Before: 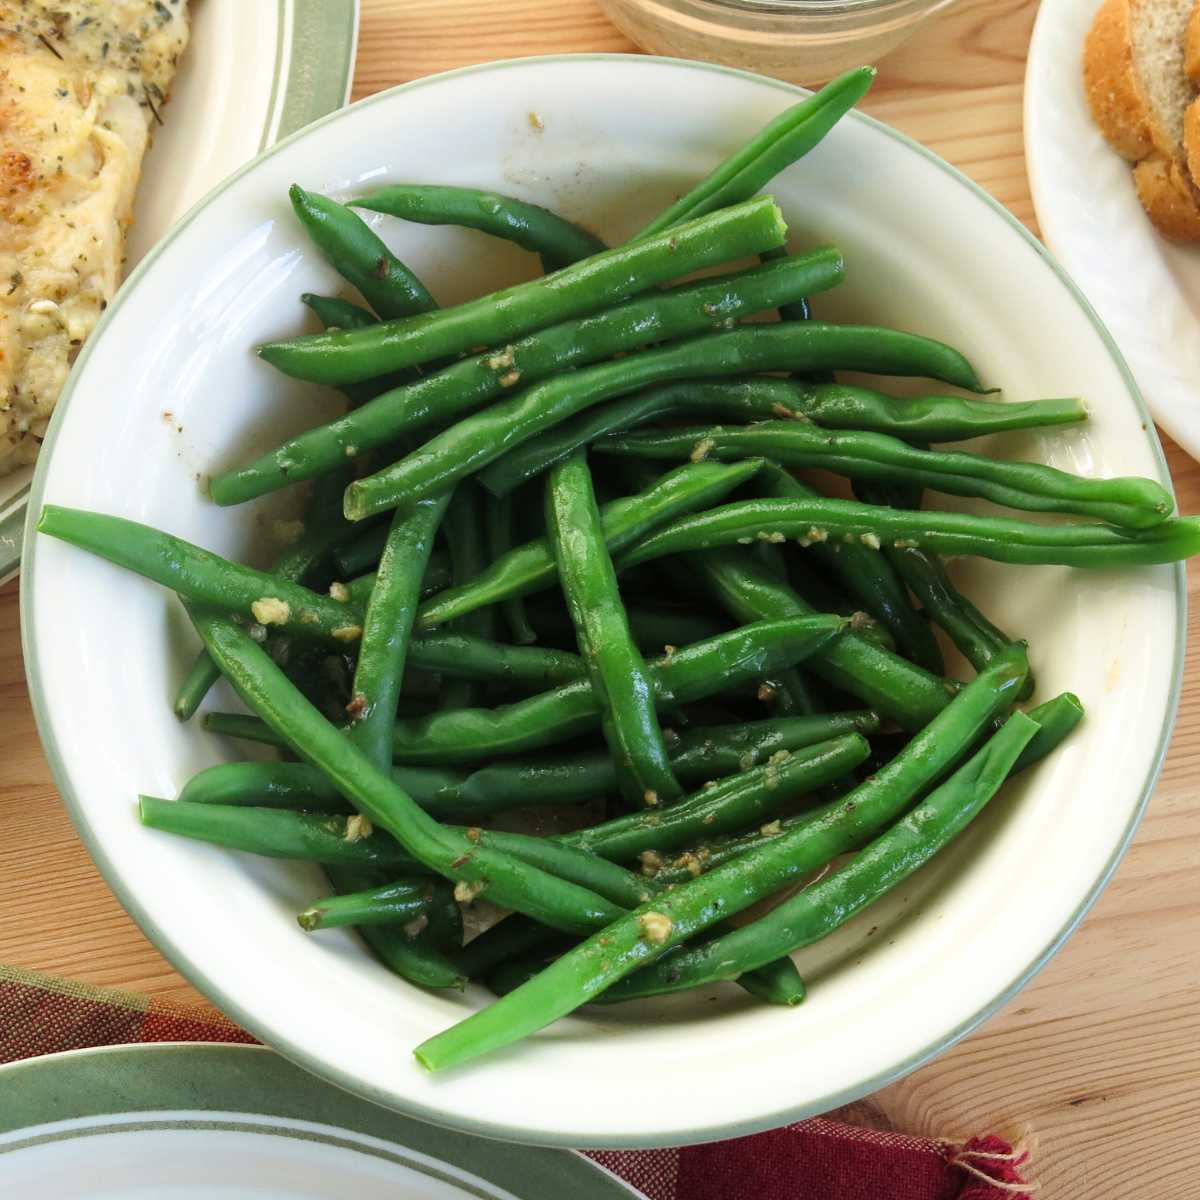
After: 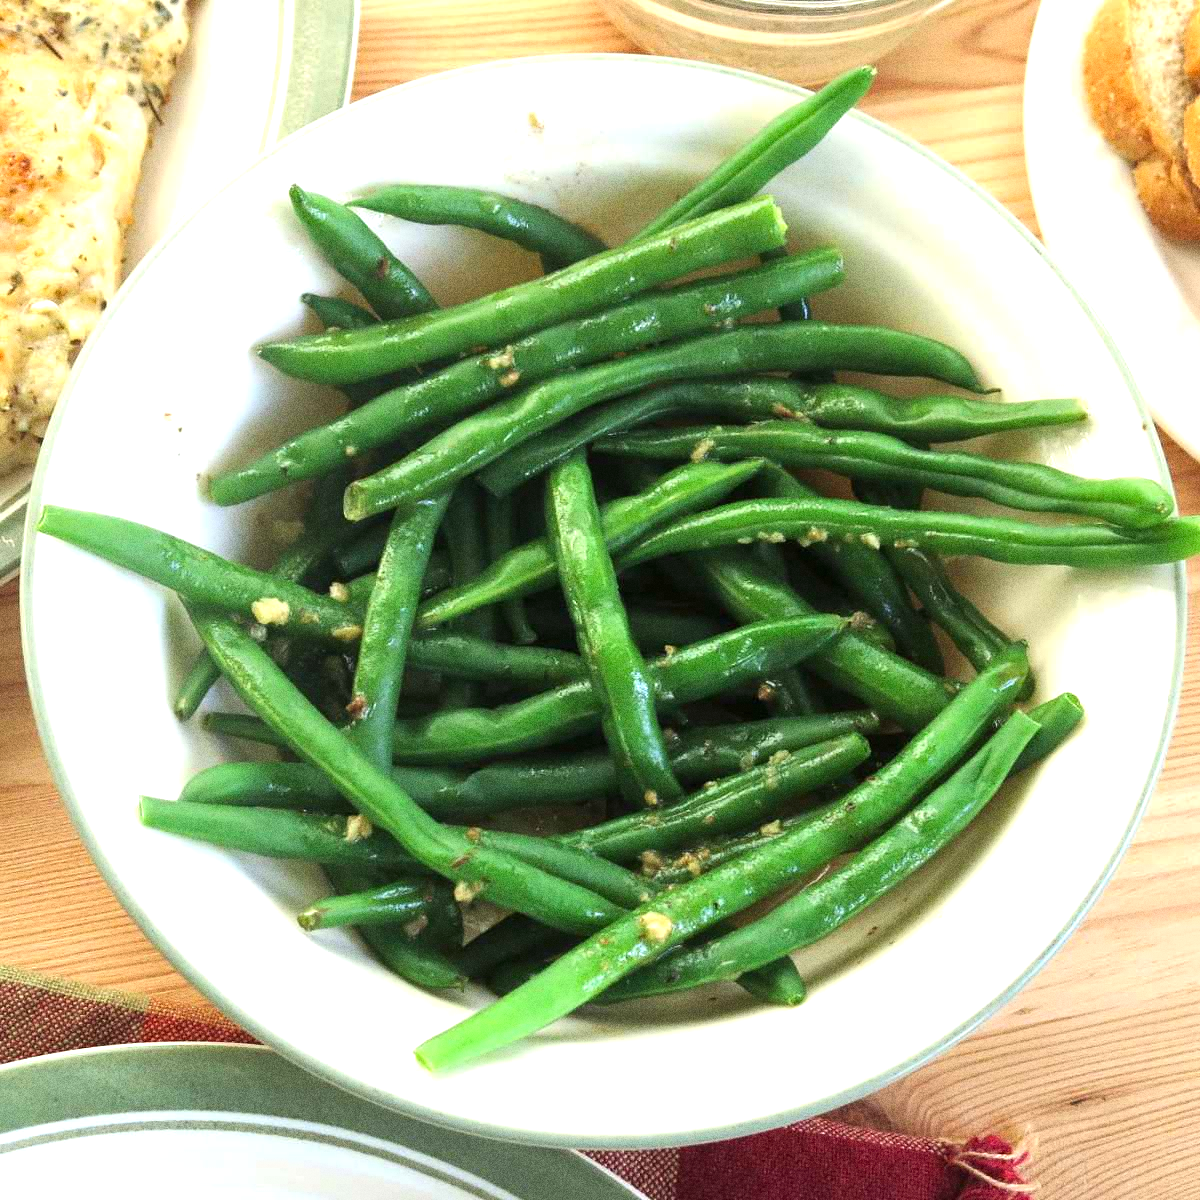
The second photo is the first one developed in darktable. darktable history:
grain: coarseness 0.09 ISO, strength 40%
exposure: black level correction 0, exposure 0.877 EV, compensate exposure bias true, compensate highlight preservation false
